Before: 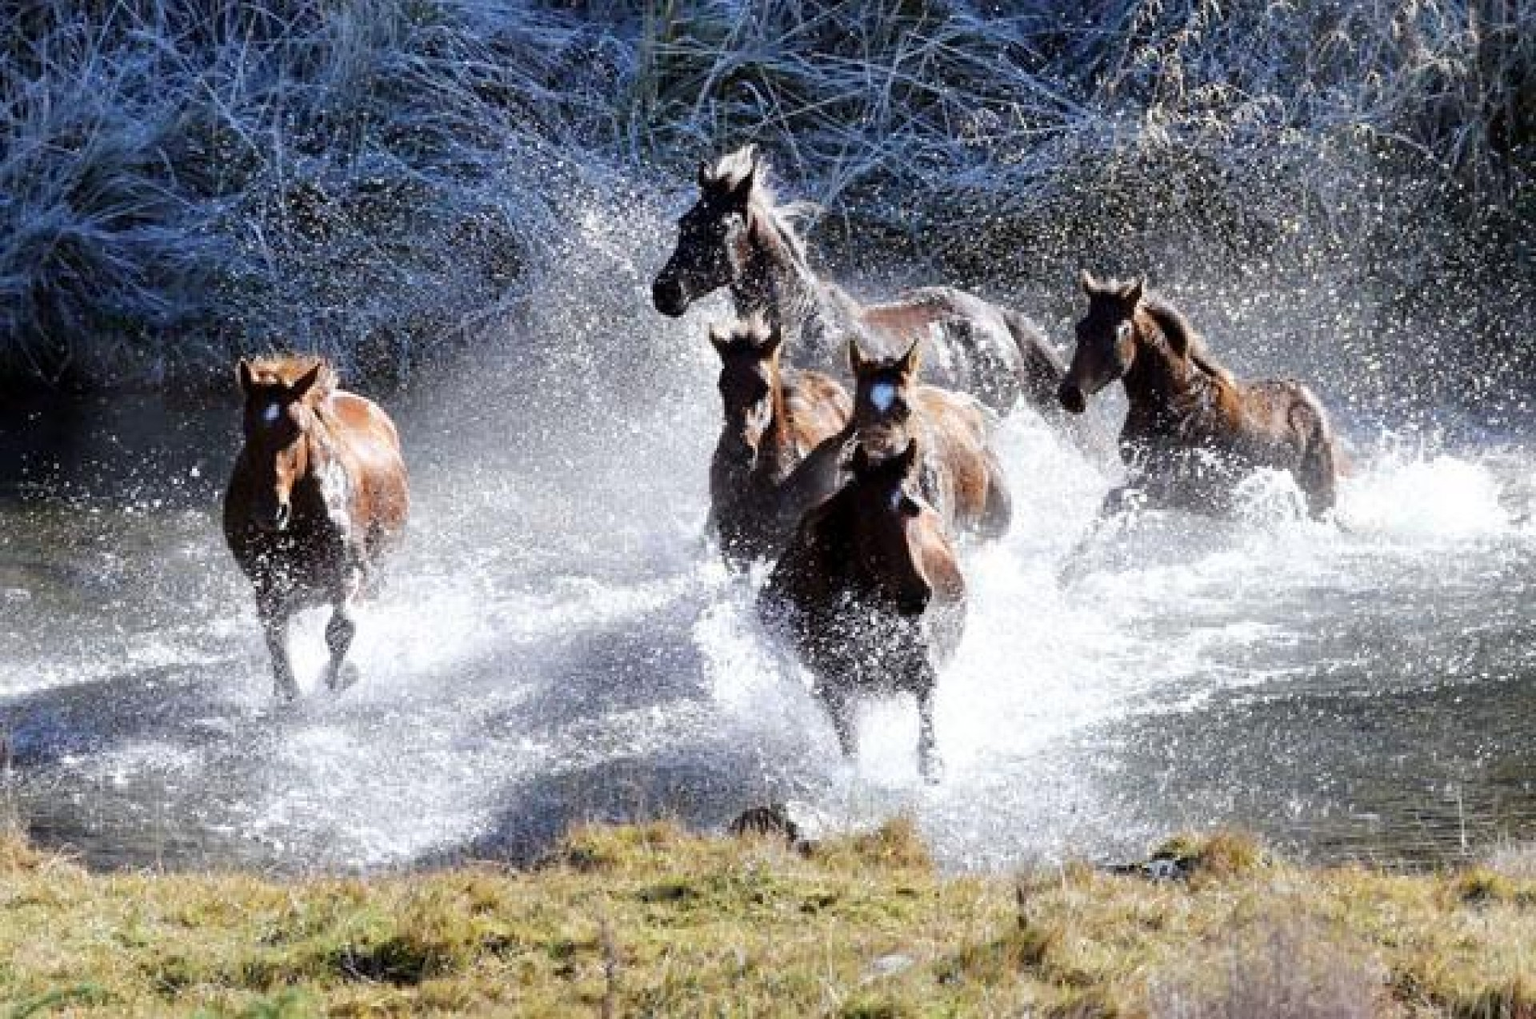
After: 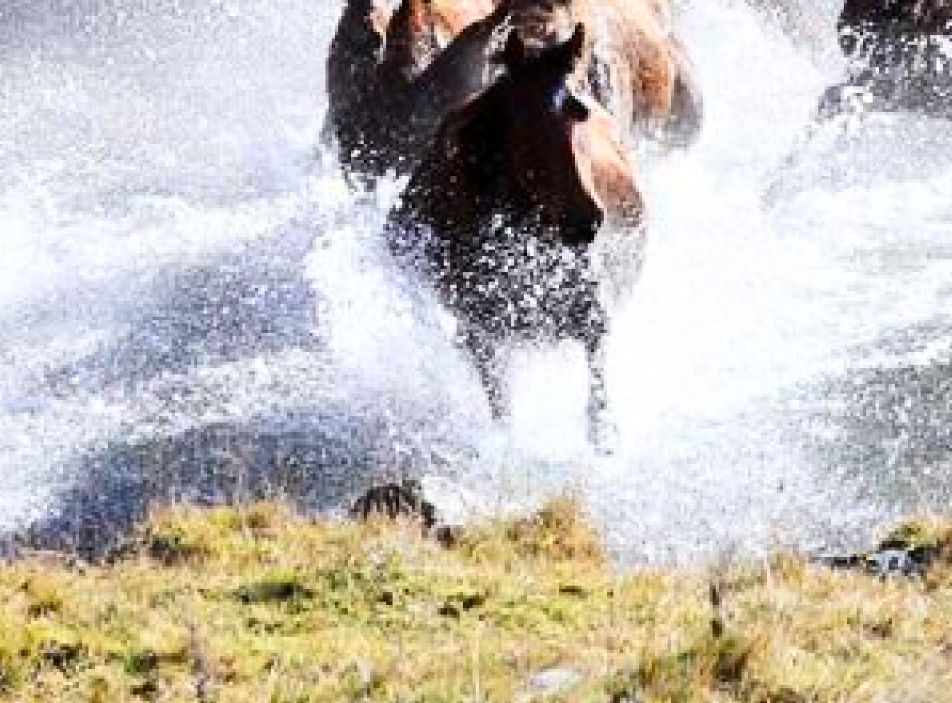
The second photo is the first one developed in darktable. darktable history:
crop: left 29.258%, top 41.283%, right 21.138%, bottom 3.472%
contrast brightness saturation: contrast 0.235, brightness 0.102, saturation 0.285
